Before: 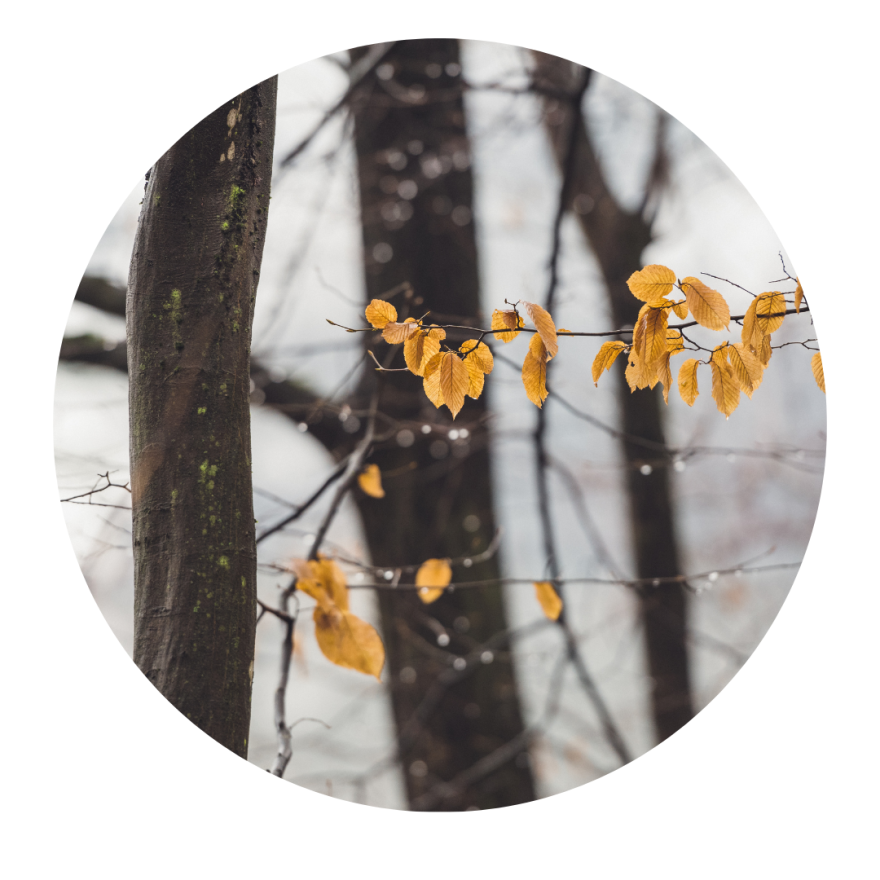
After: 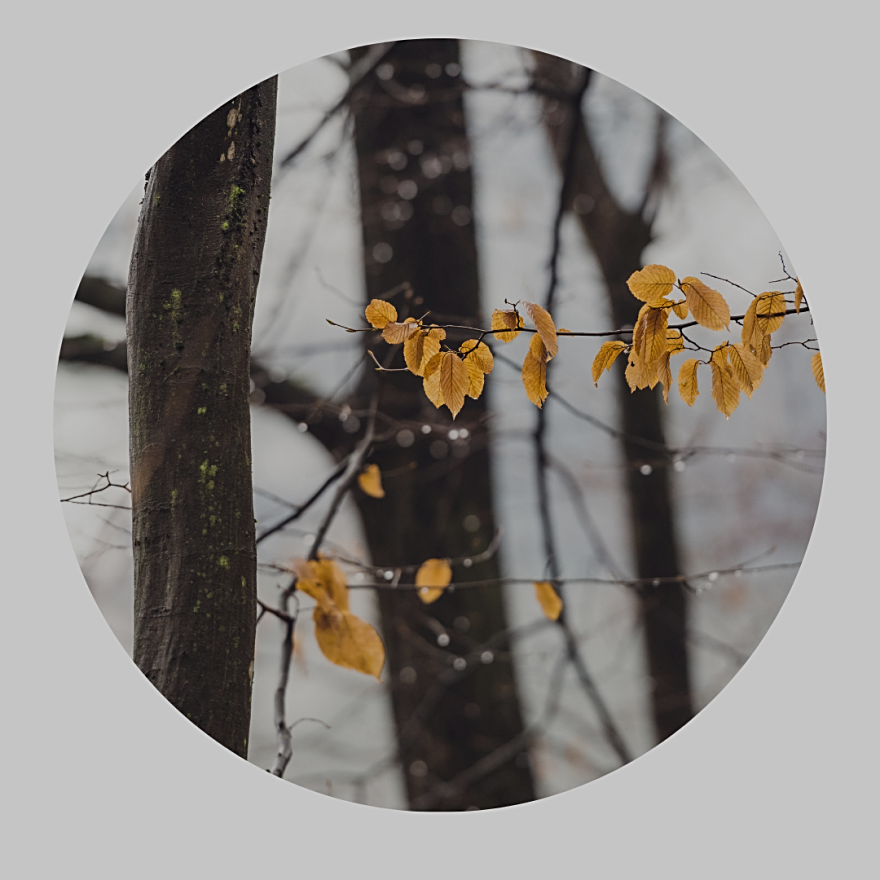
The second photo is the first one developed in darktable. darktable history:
exposure: black level correction 0, exposure -0.842 EV, compensate highlight preservation false
sharpen: on, module defaults
